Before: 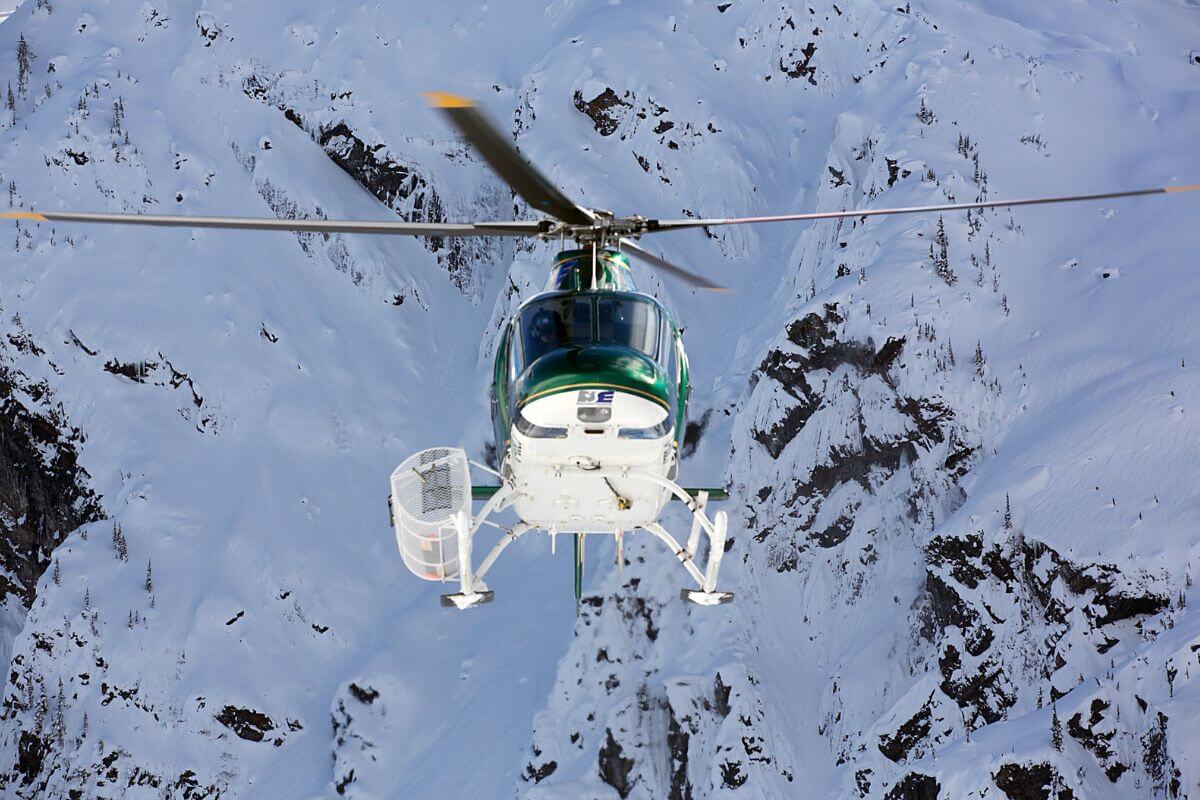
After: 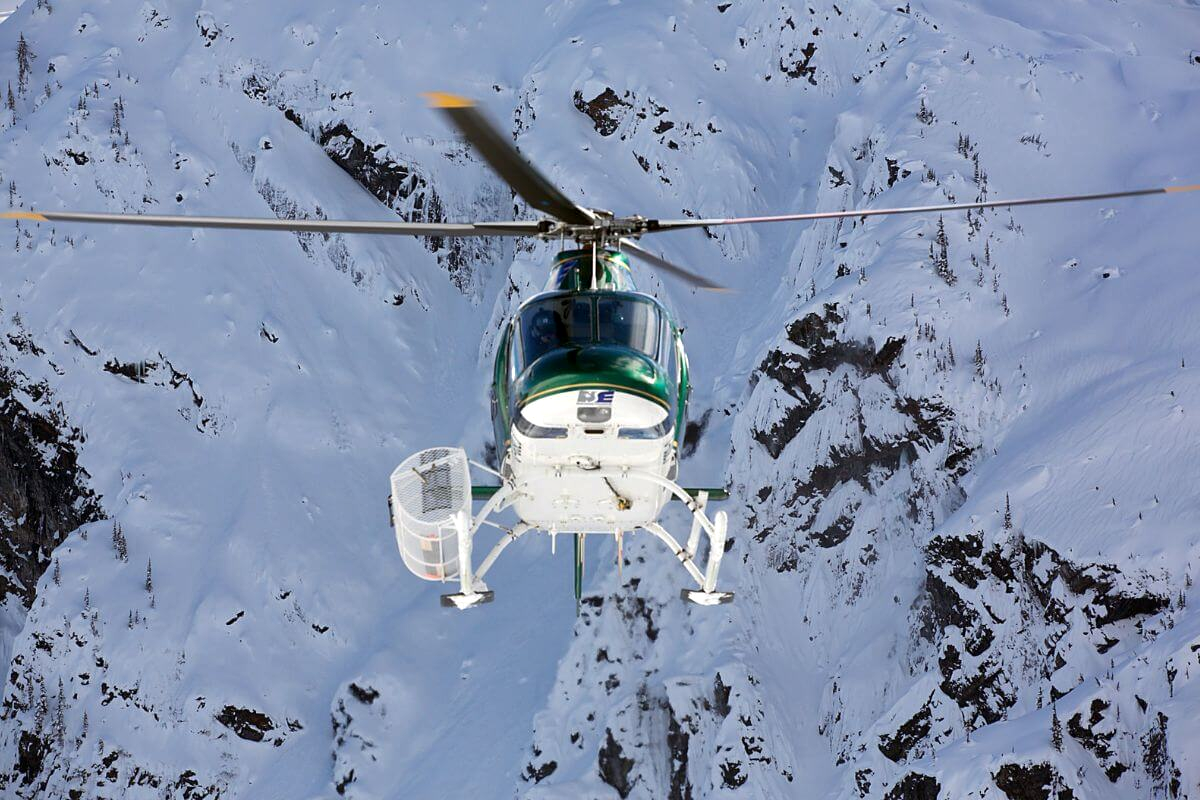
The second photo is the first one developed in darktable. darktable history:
shadows and highlights: shadows 10.49, white point adjustment 0.949, highlights -38.48
local contrast: mode bilateral grid, contrast 20, coarseness 50, detail 120%, midtone range 0.2
